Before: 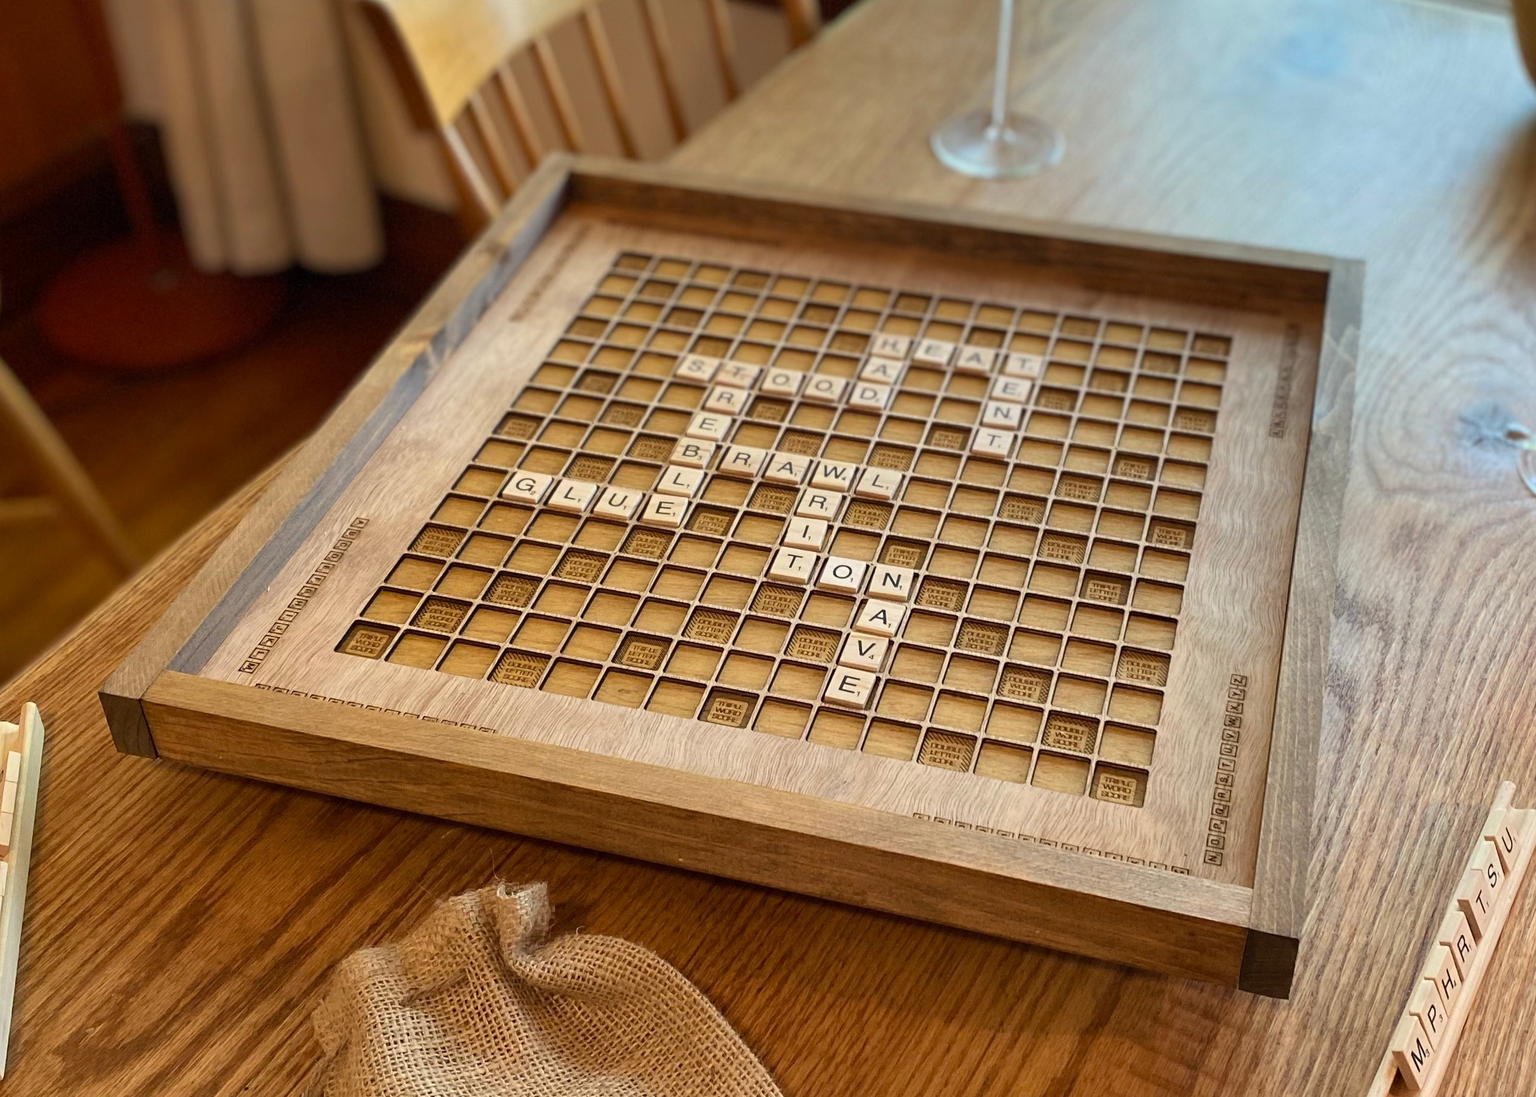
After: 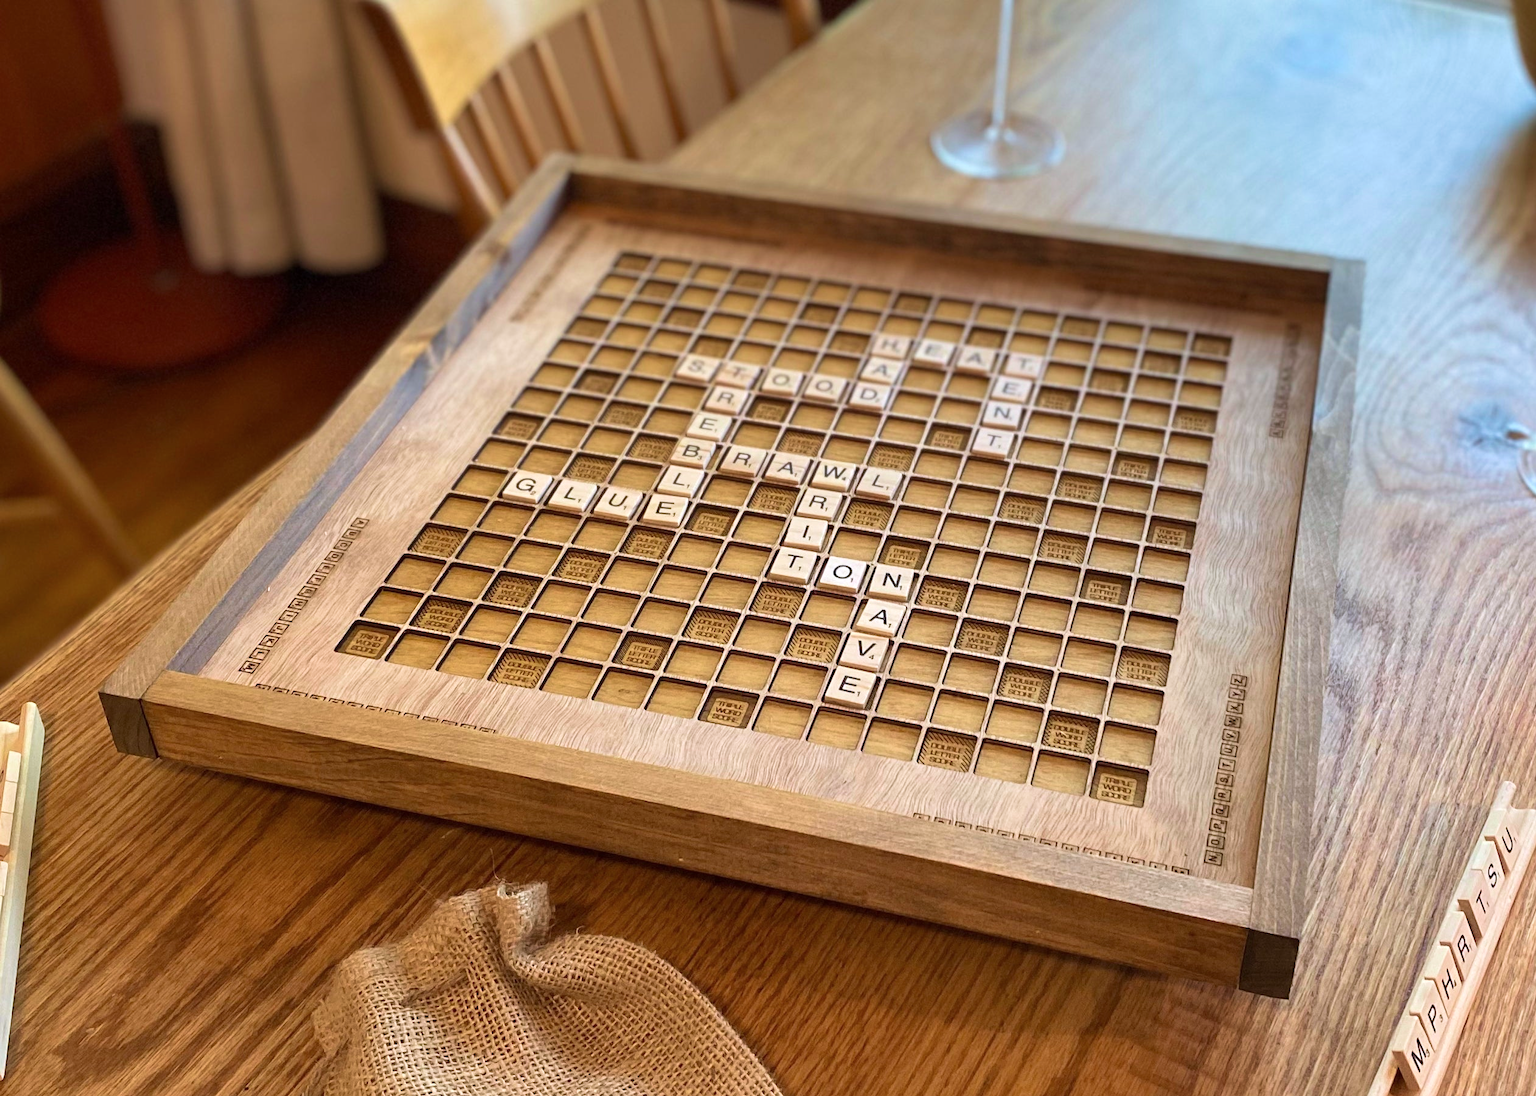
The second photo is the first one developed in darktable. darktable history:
velvia: on, module defaults
exposure: exposure 0.2 EV, compensate highlight preservation false
color calibration: illuminant as shot in camera, x 0.358, y 0.373, temperature 4628.91 K
